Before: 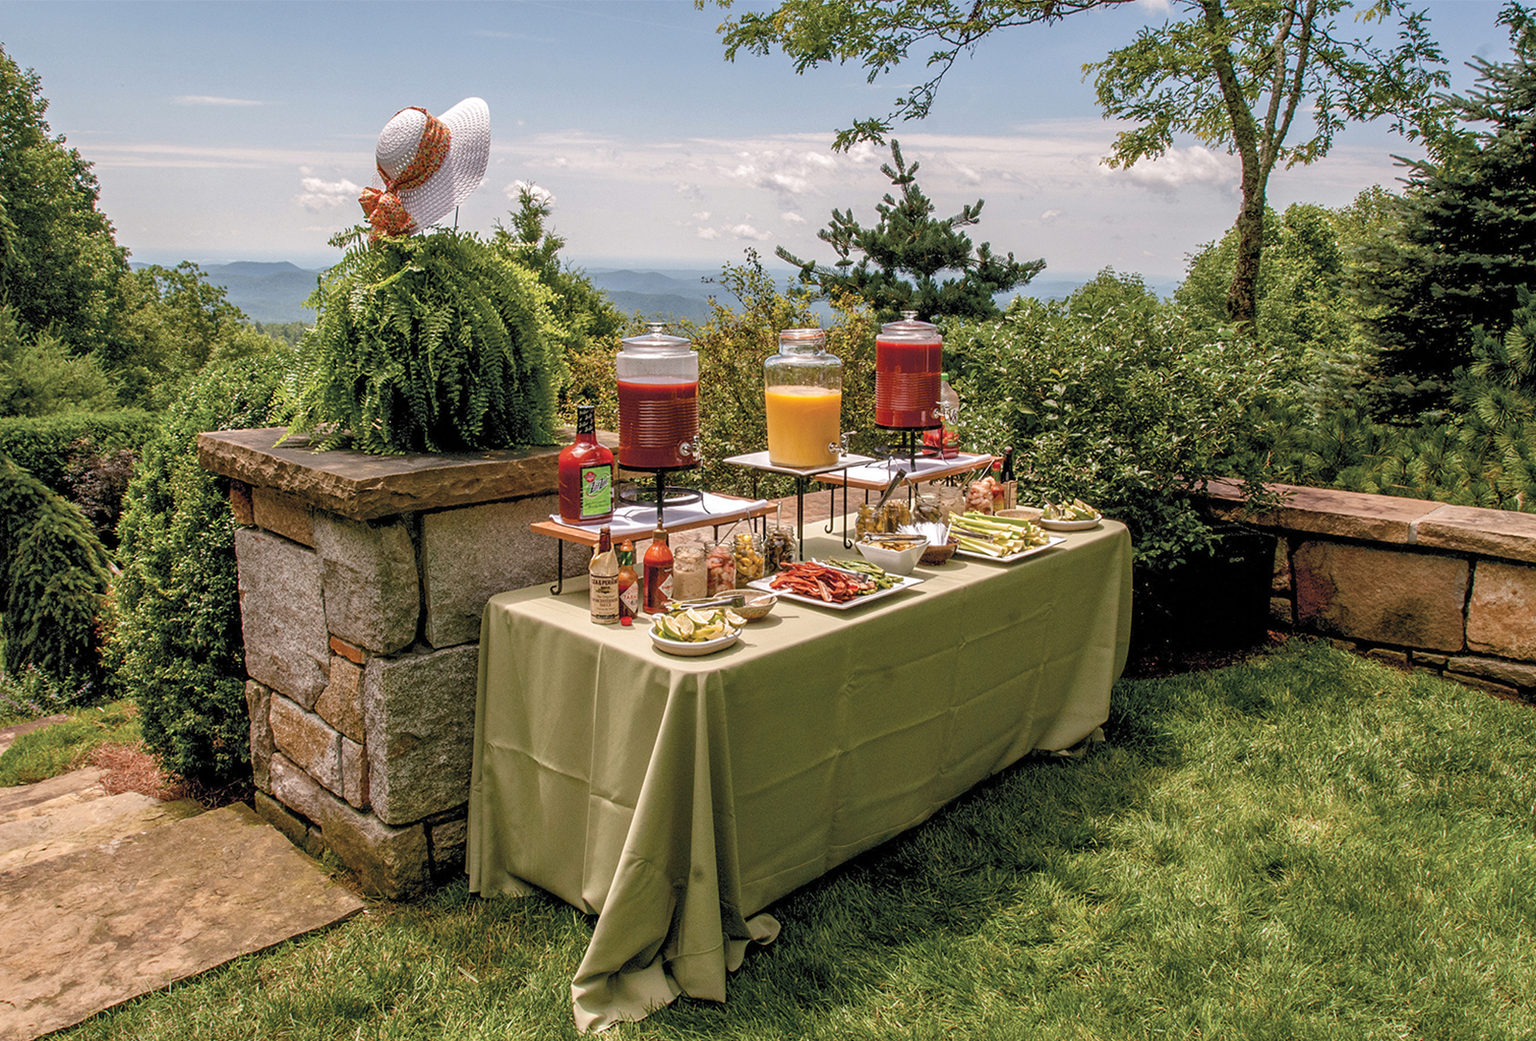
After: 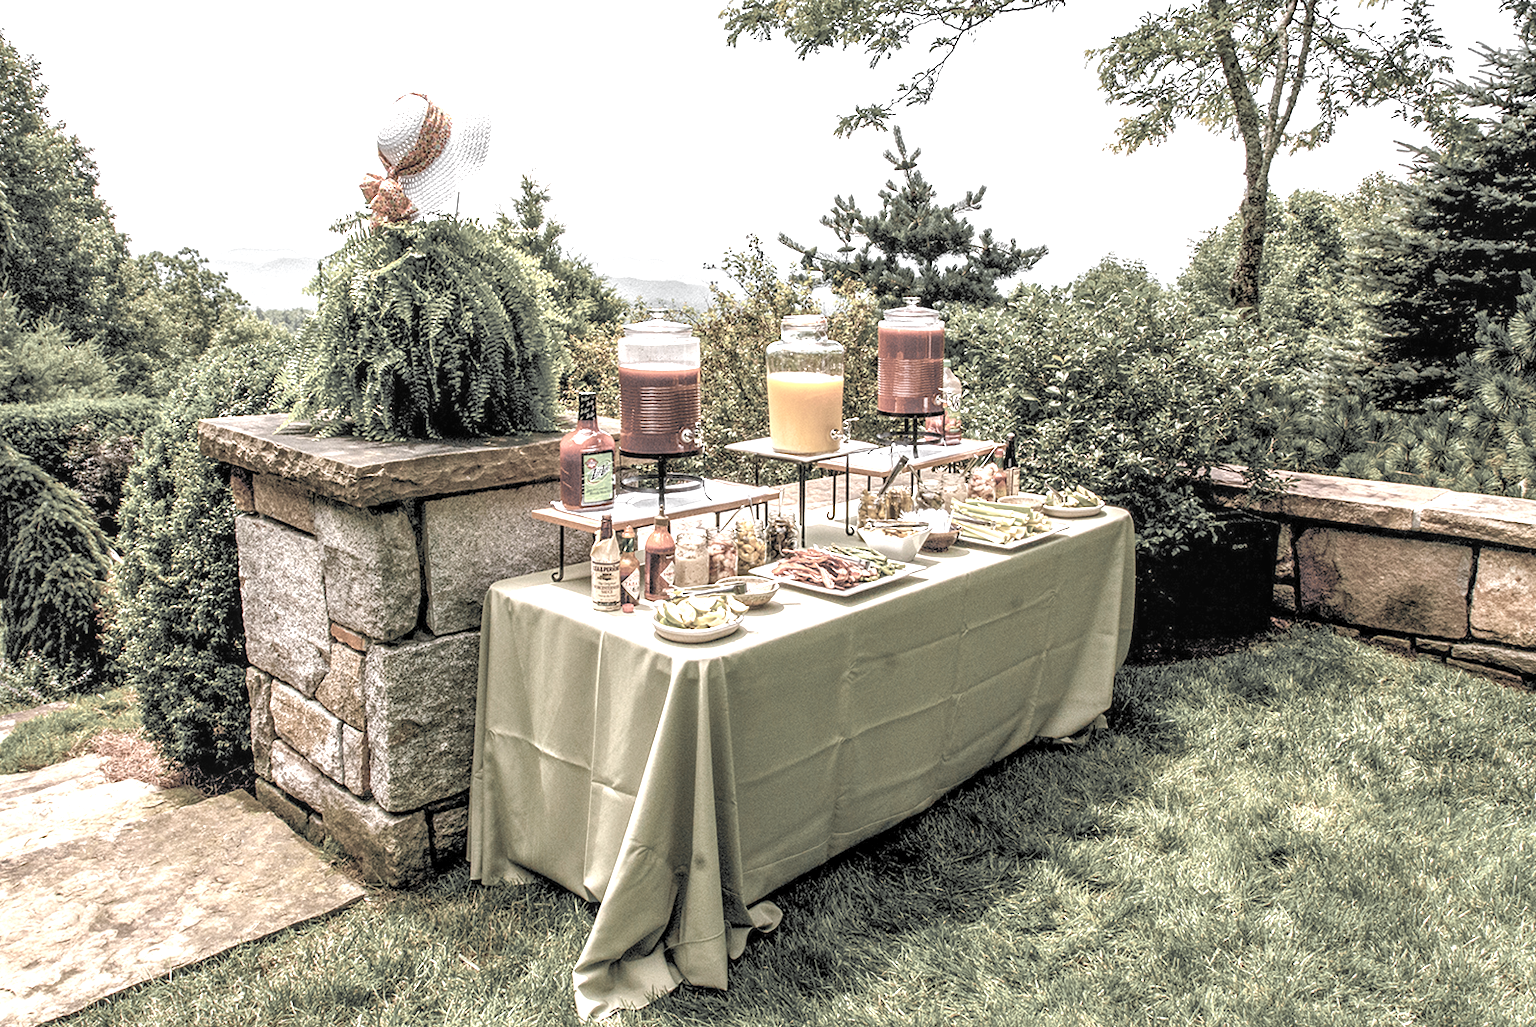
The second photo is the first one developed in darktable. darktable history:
exposure: black level correction 0, exposure 1.372 EV, compensate highlight preservation false
local contrast: on, module defaults
color zones: curves: ch0 [(0, 0.613) (0.01, 0.613) (0.245, 0.448) (0.498, 0.529) (0.642, 0.665) (0.879, 0.777) (0.99, 0.613)]; ch1 [(0, 0.035) (0.121, 0.189) (0.259, 0.197) (0.415, 0.061) (0.589, 0.022) (0.732, 0.022) (0.857, 0.026) (0.991, 0.053)]
crop: top 1.439%, right 0.033%
